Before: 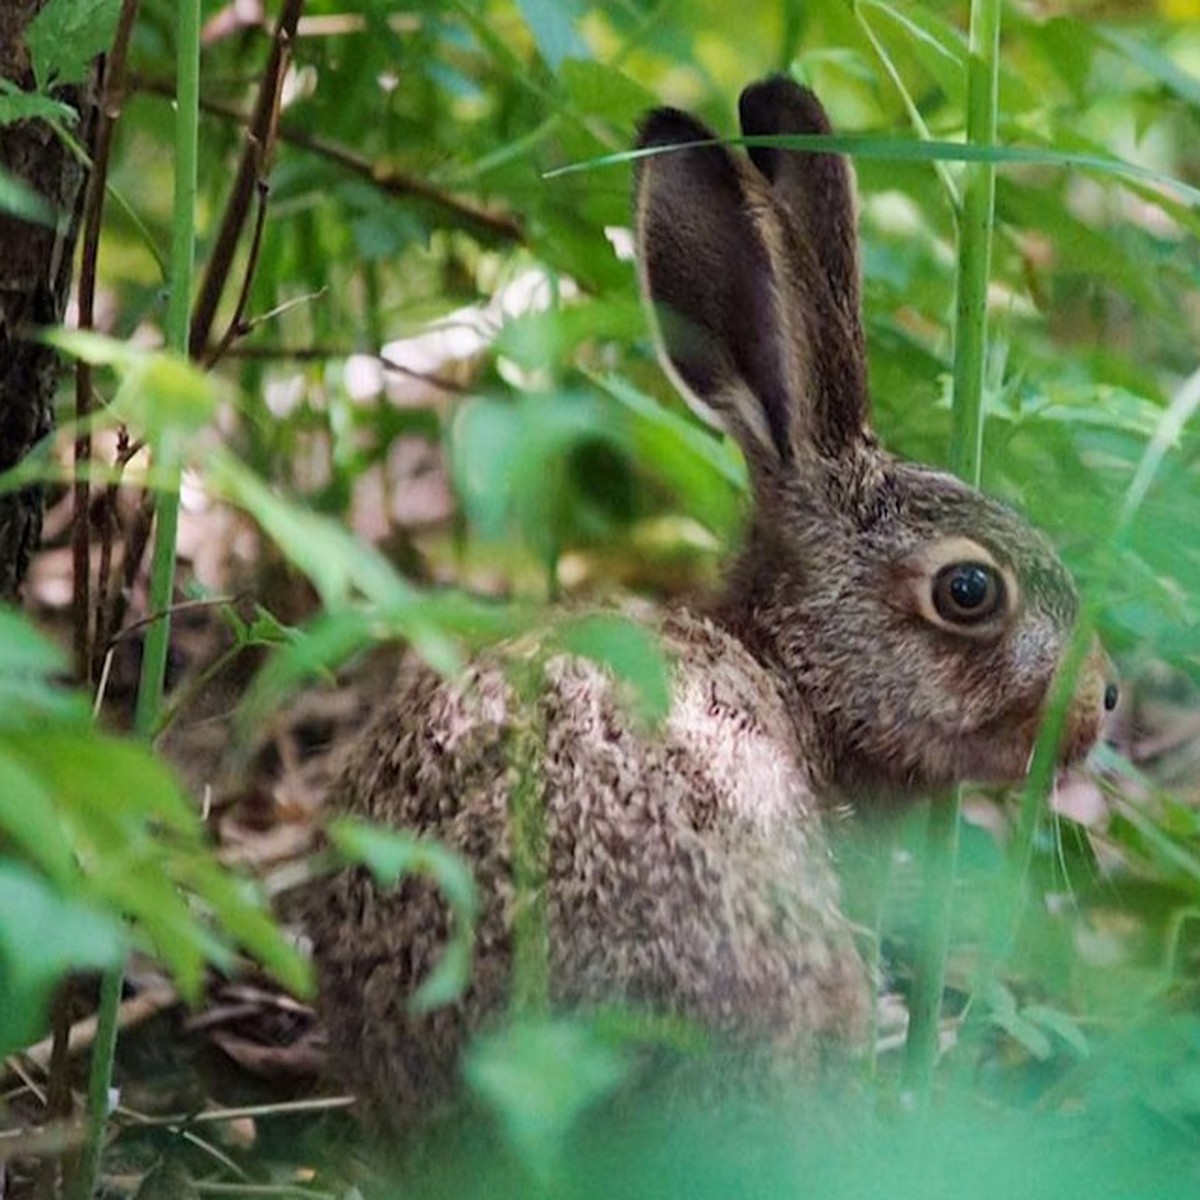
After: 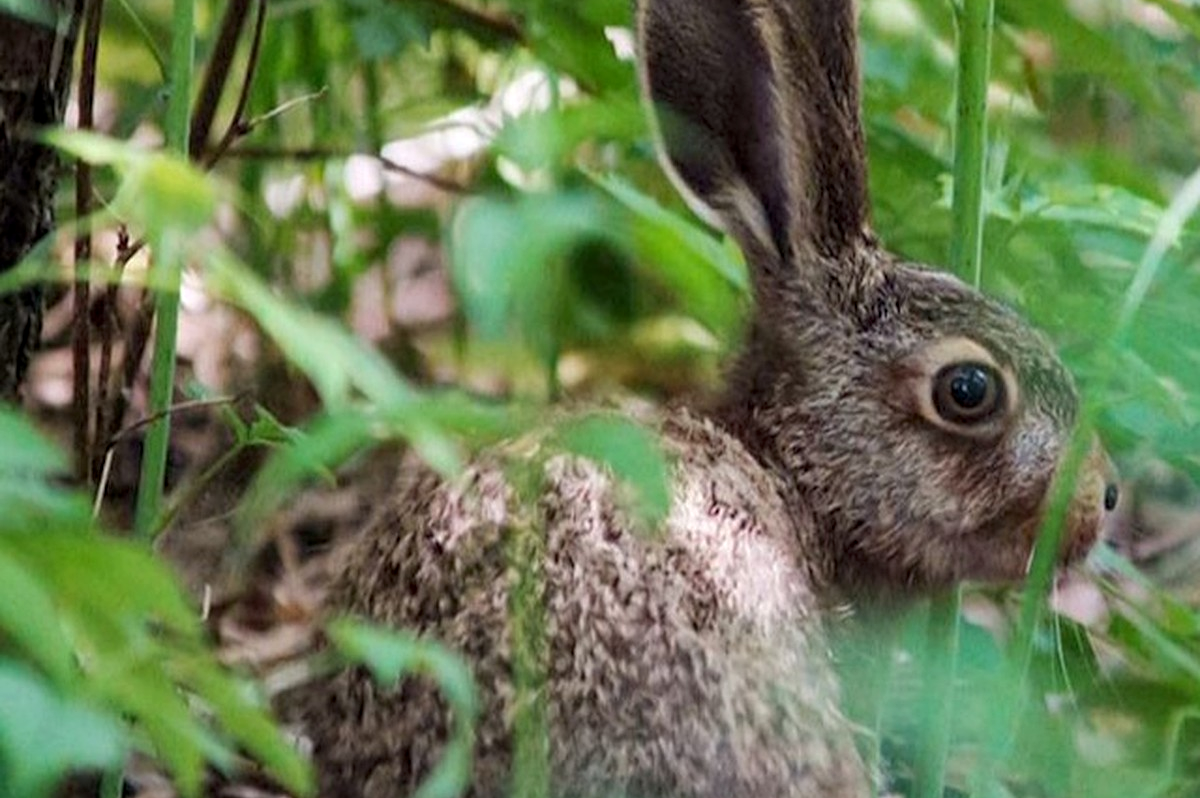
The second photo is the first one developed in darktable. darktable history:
crop: top 16.727%, bottom 16.727%
local contrast: highlights 100%, shadows 100%, detail 120%, midtone range 0.2
